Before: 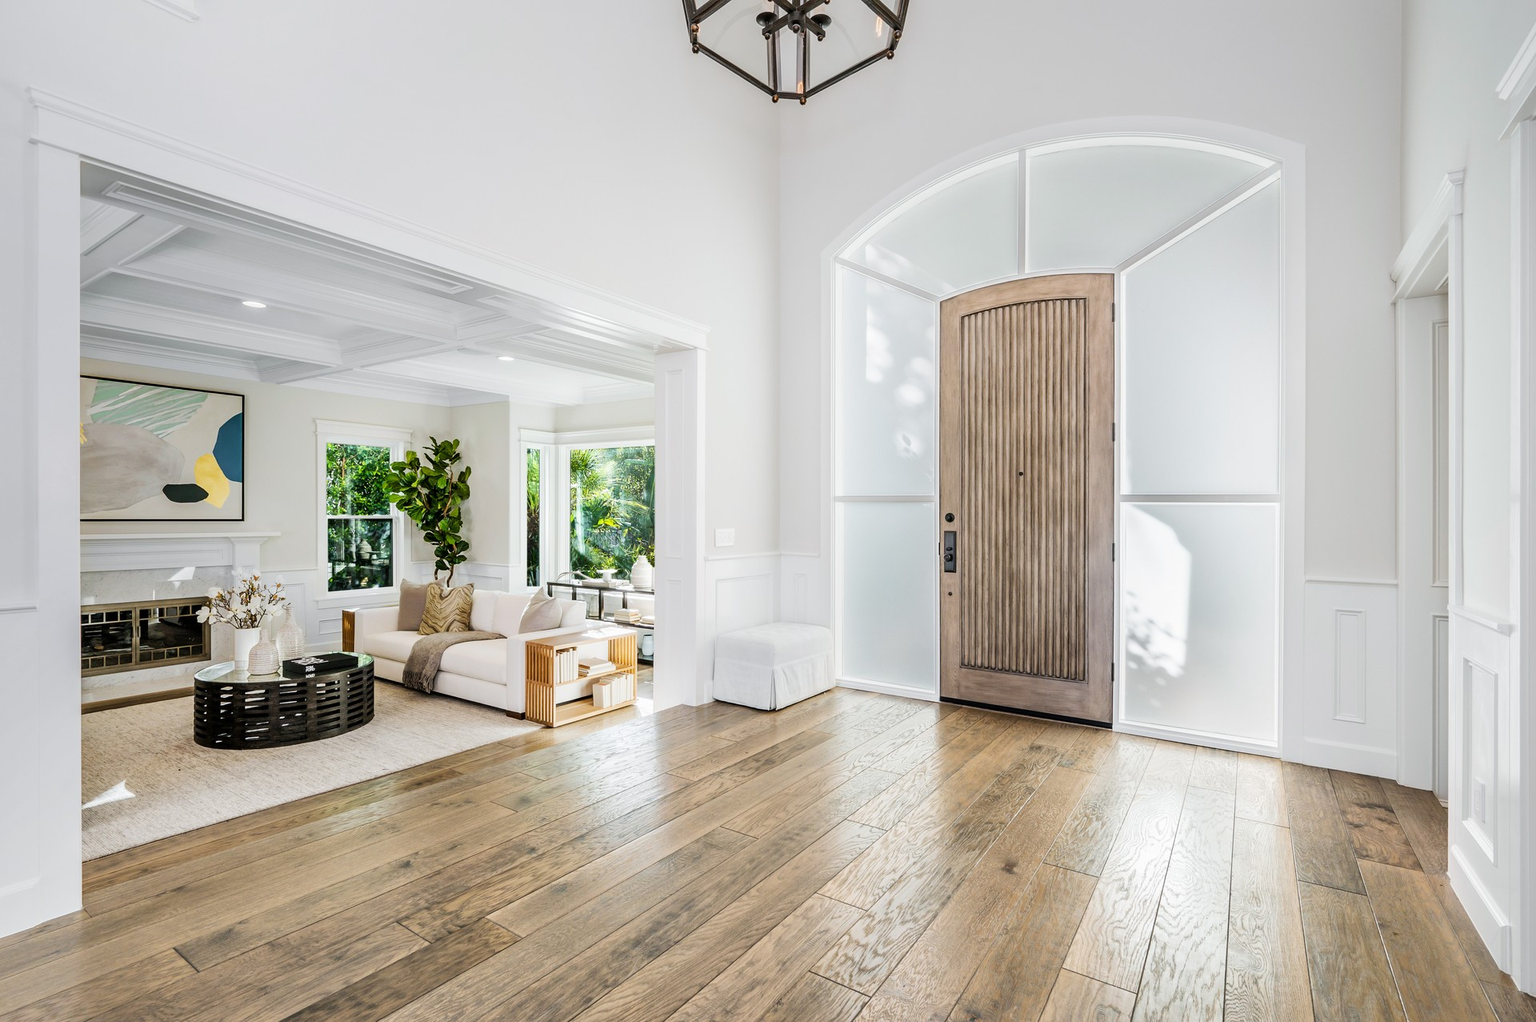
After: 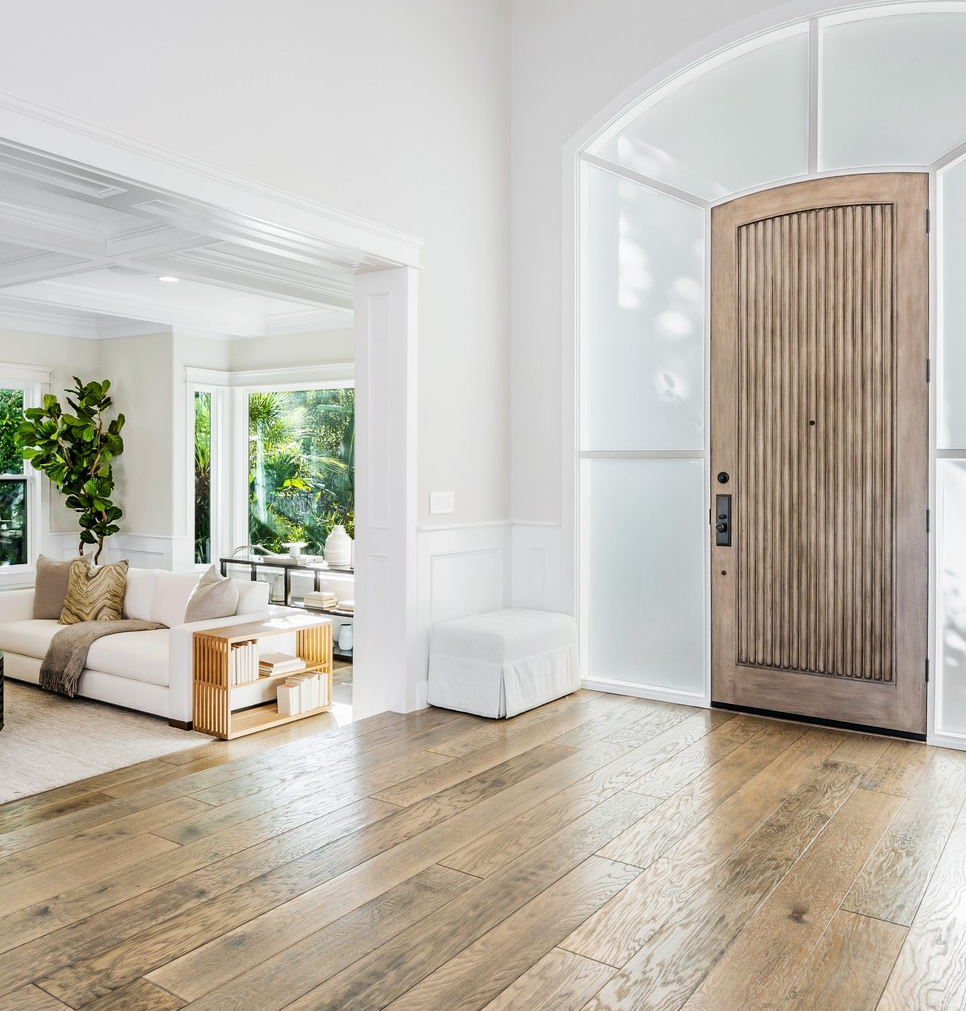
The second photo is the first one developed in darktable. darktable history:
crop and rotate: angle 0.014°, left 24.201%, top 13.225%, right 25.433%, bottom 7.553%
